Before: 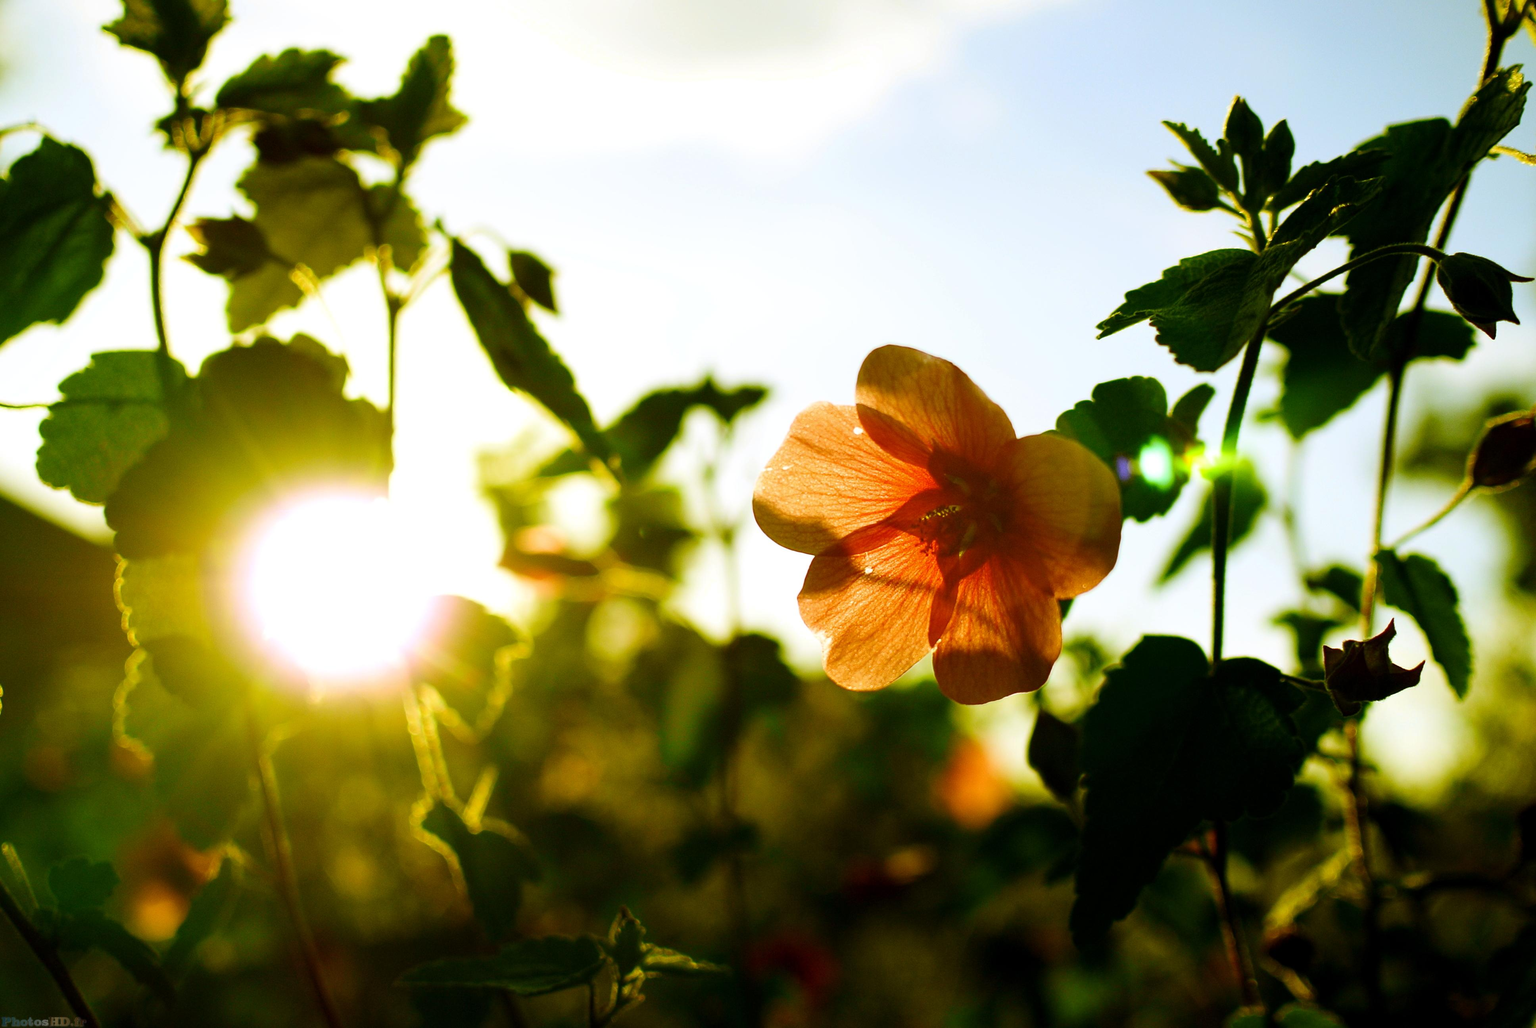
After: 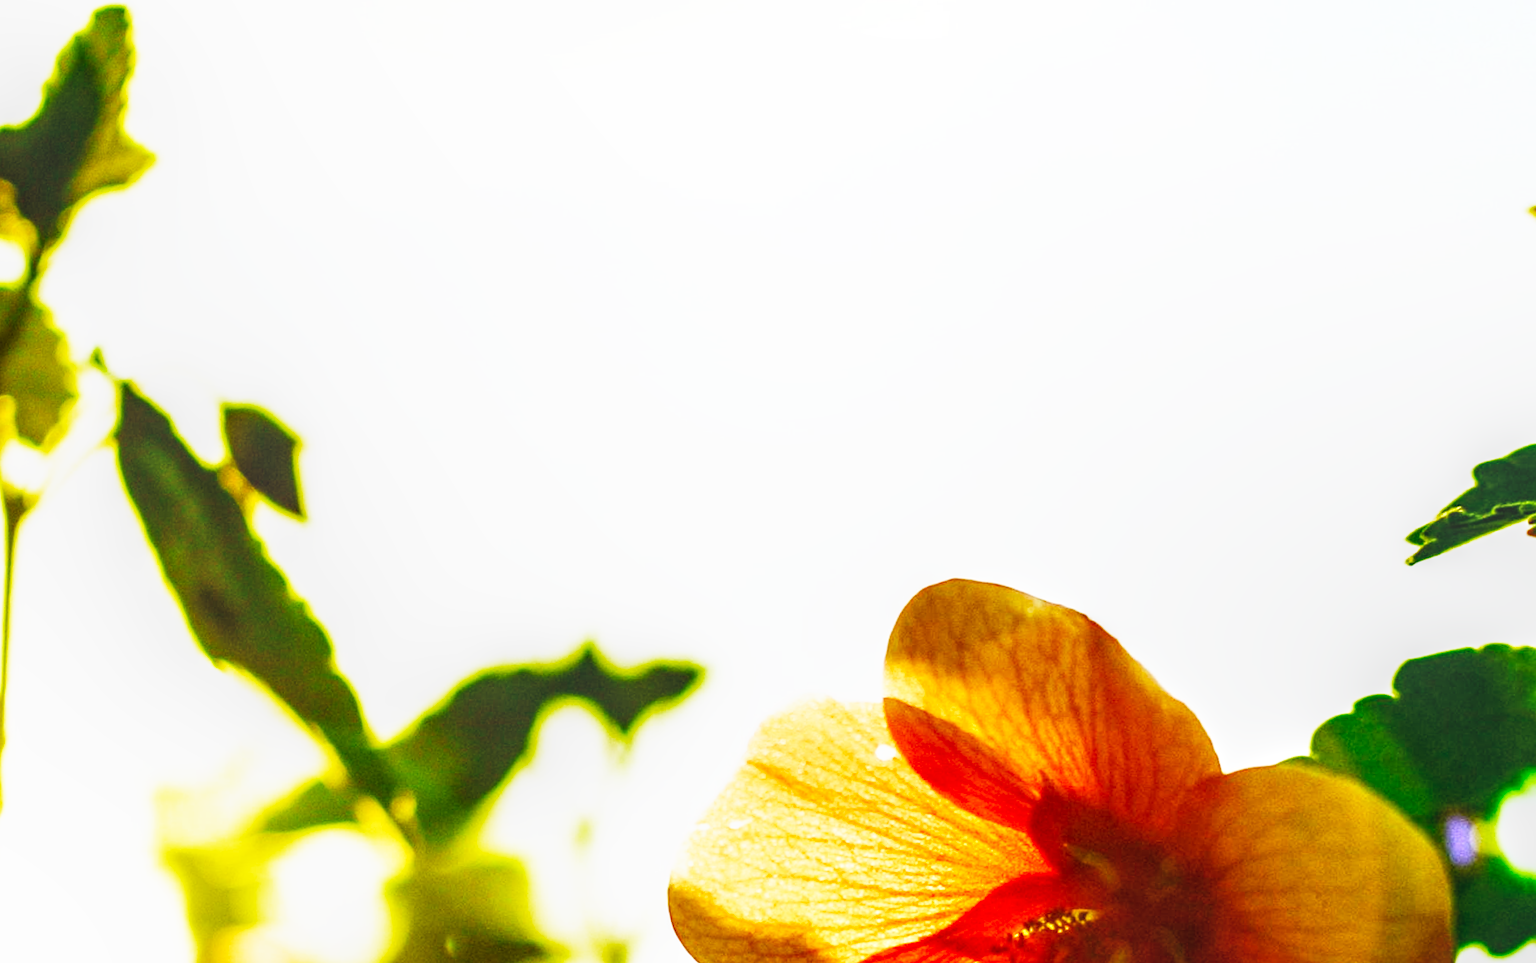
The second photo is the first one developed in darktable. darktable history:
crop: left 19.556%, right 30.401%, bottom 46.458%
rotate and perspective: rotation 1.69°, lens shift (vertical) -0.023, lens shift (horizontal) -0.291, crop left 0.025, crop right 0.988, crop top 0.092, crop bottom 0.842
local contrast: highlights 0%, shadows 0%, detail 133%
base curve: curves: ch0 [(0, 0) (0.007, 0.004) (0.027, 0.03) (0.046, 0.07) (0.207, 0.54) (0.442, 0.872) (0.673, 0.972) (1, 1)], preserve colors none
